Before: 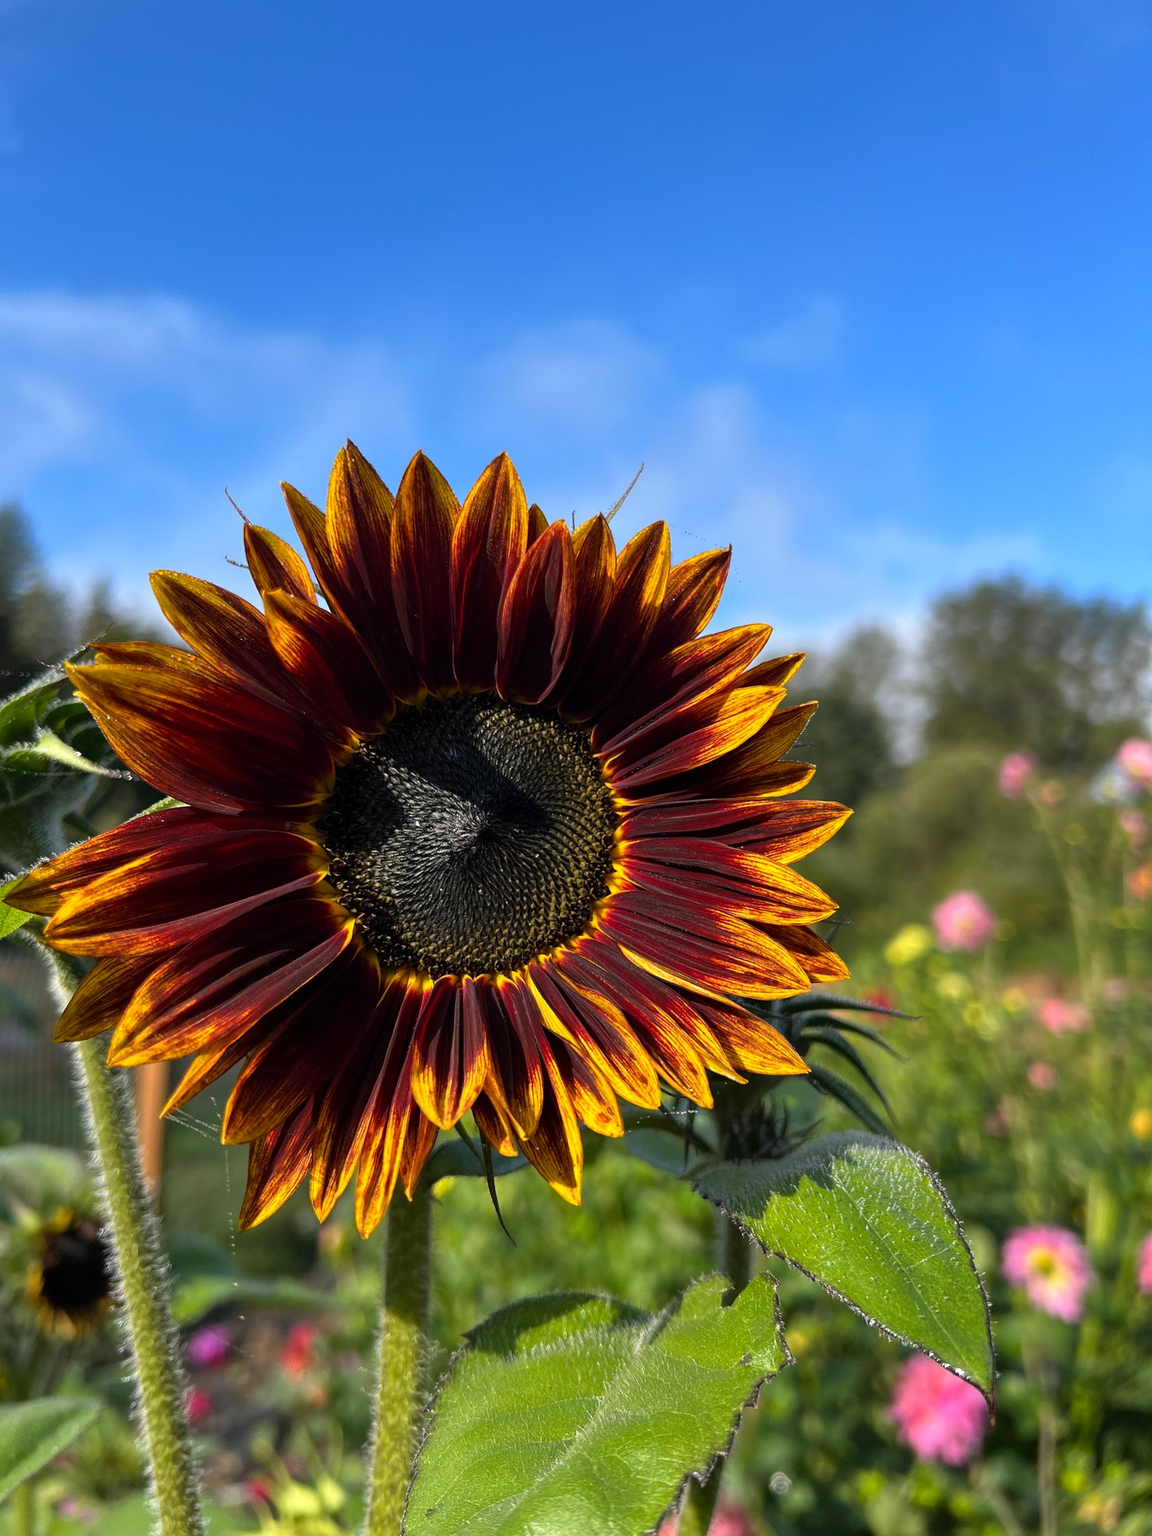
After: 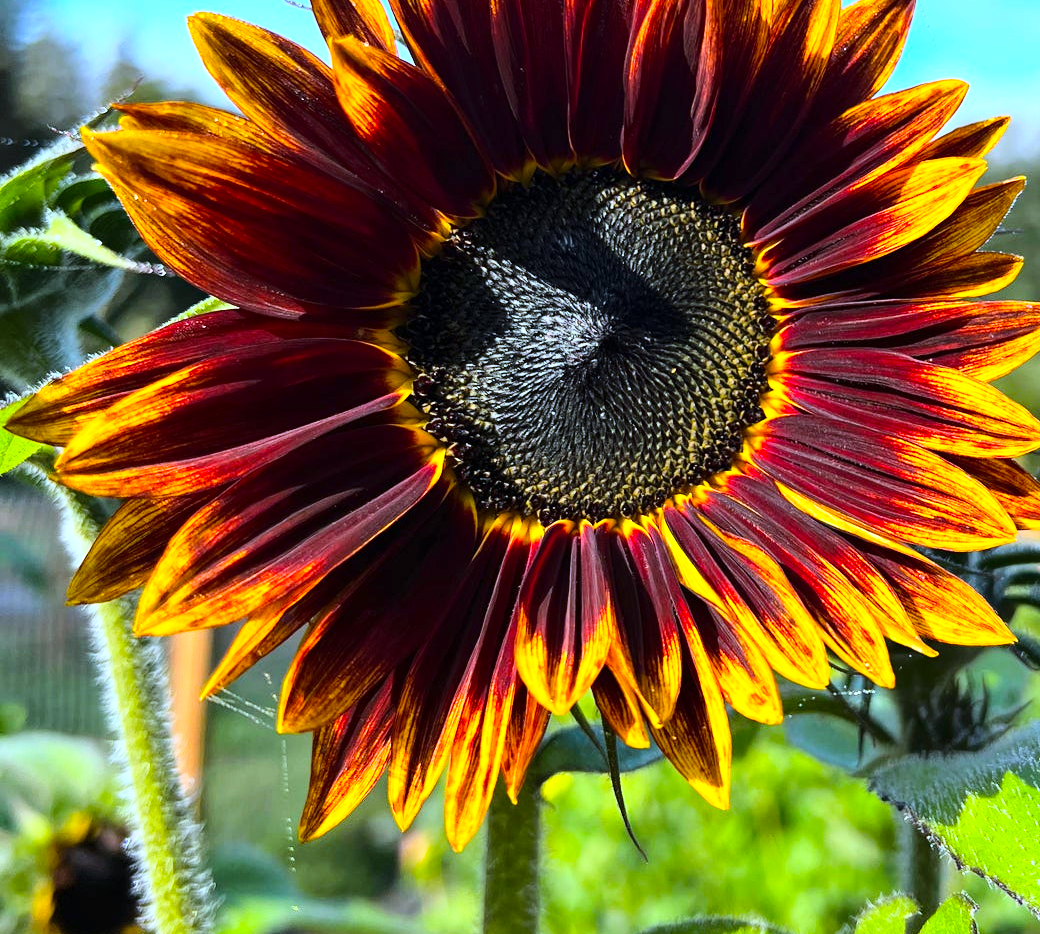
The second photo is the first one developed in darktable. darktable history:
crop: top 36.498%, right 27.964%, bottom 14.995%
base curve: curves: ch0 [(0, 0) (0.018, 0.026) (0.143, 0.37) (0.33, 0.731) (0.458, 0.853) (0.735, 0.965) (0.905, 0.986) (1, 1)]
color balance: output saturation 120%
white balance: red 0.924, blue 1.095
exposure: exposure 0.191 EV, compensate highlight preservation false
color correction: highlights a* -0.772, highlights b* -8.92
